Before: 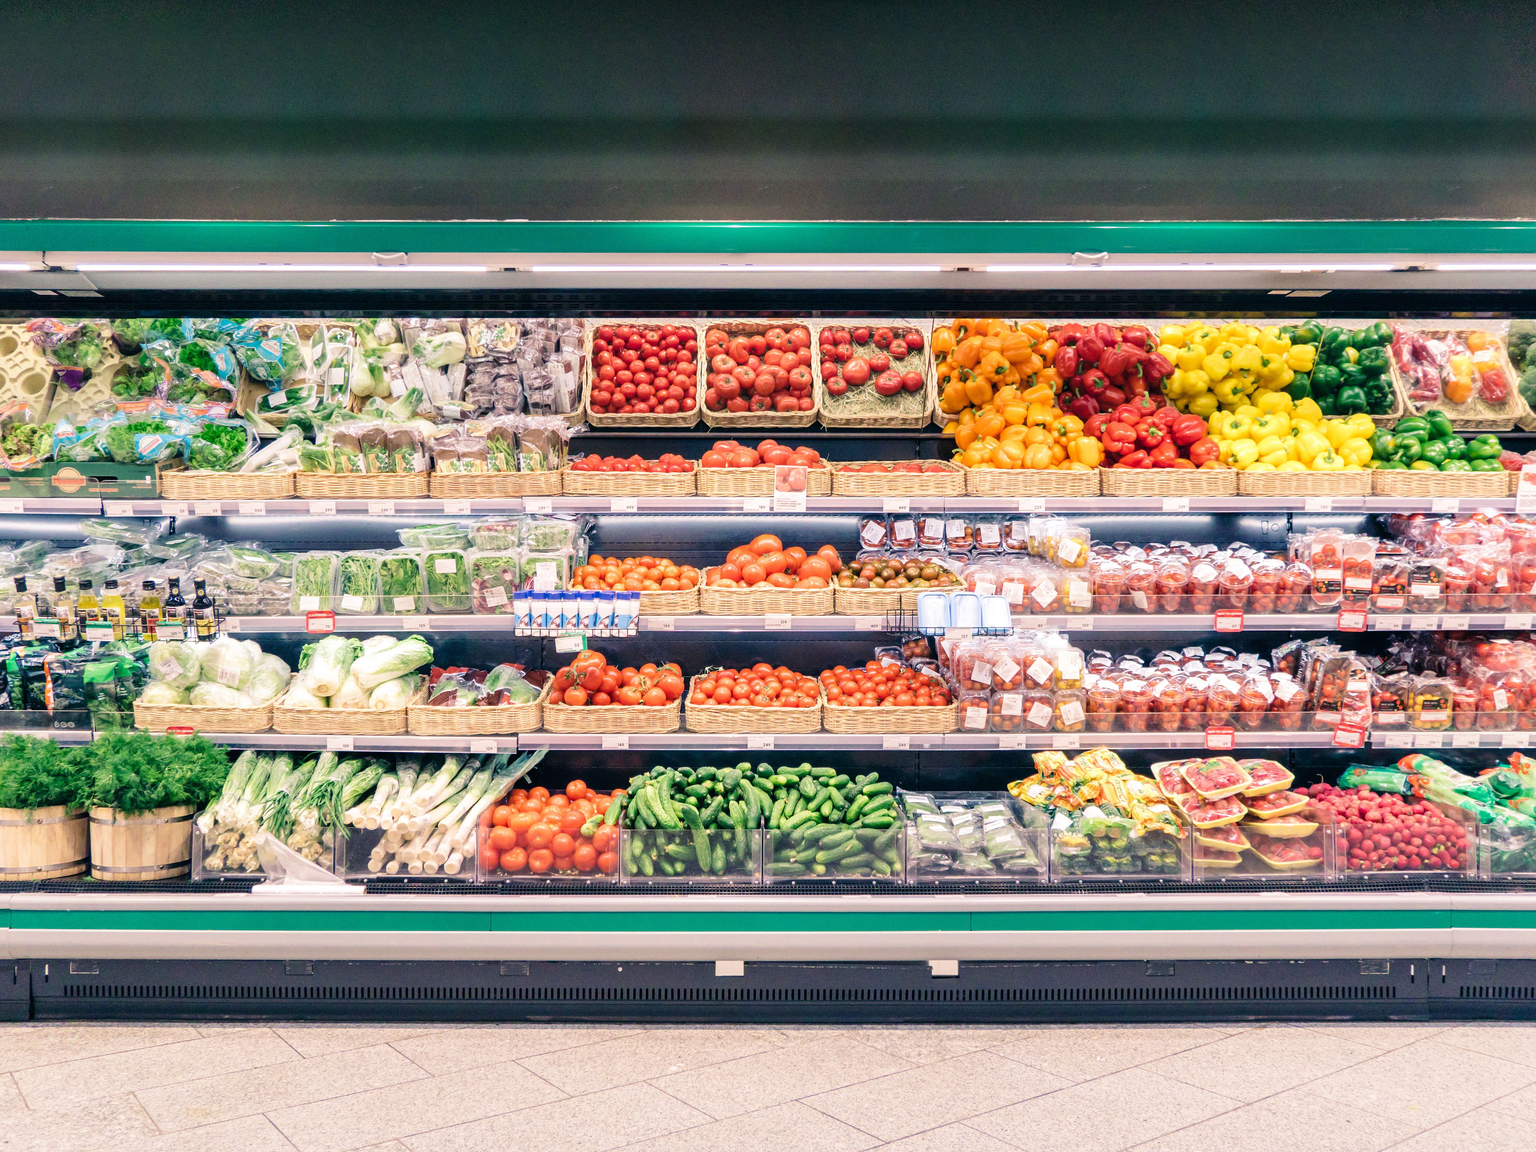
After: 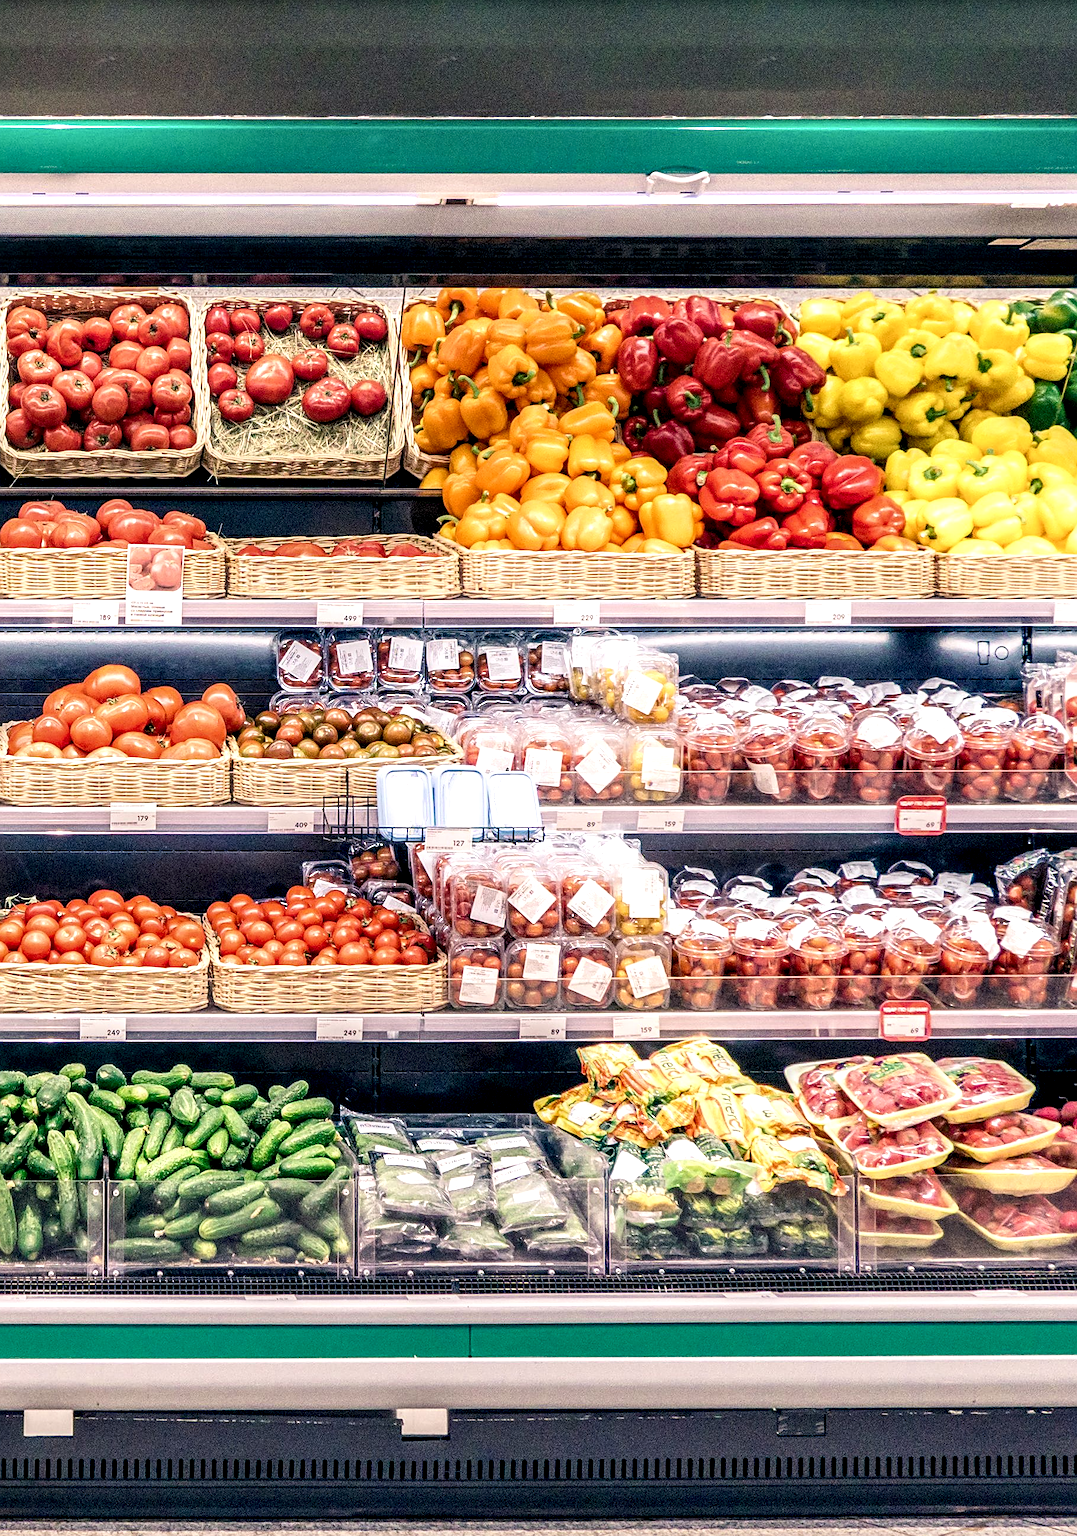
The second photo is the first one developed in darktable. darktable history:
sharpen: on, module defaults
exposure: black level correction 0.001, compensate highlight preservation false
crop: left 45.721%, top 13.393%, right 14.118%, bottom 10.01%
shadows and highlights: shadows 0, highlights 40
local contrast: highlights 20%, shadows 70%, detail 170%
